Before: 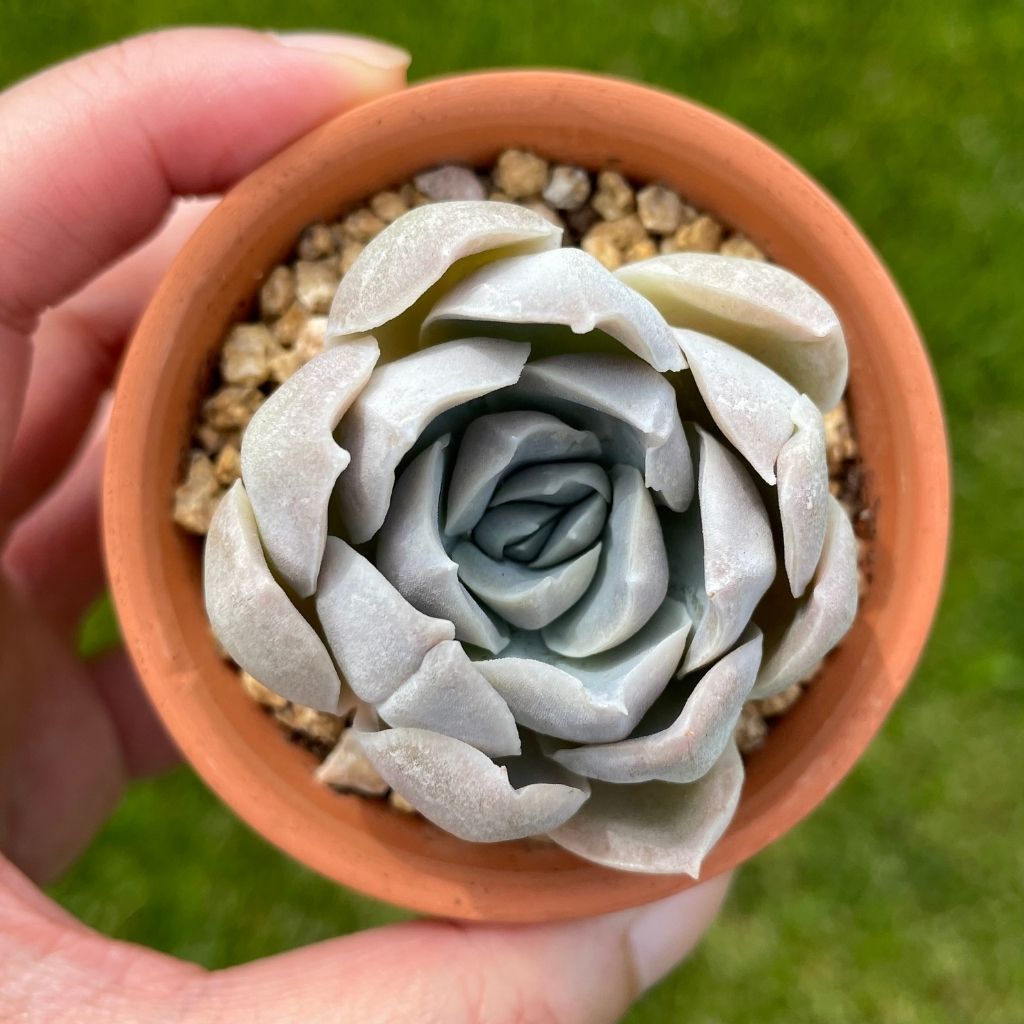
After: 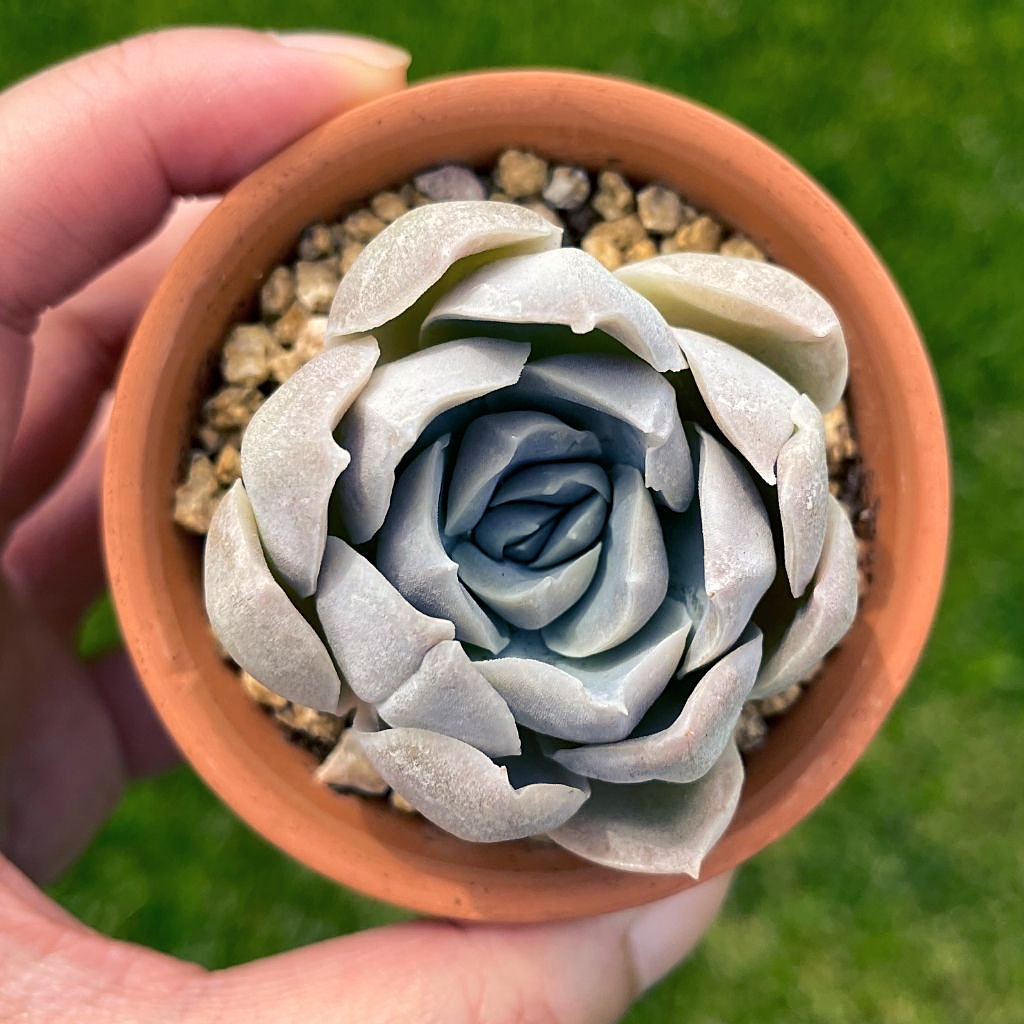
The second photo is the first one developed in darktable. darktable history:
sharpen: on, module defaults
color balance rgb: shadows lift › luminance -40.804%, shadows lift › chroma 14.028%, shadows lift › hue 260.99°, highlights gain › chroma 1.352%, highlights gain › hue 57.48°, linear chroma grading › global chroma 8.909%, perceptual saturation grading › global saturation -11.337%, global vibrance 14.52%
